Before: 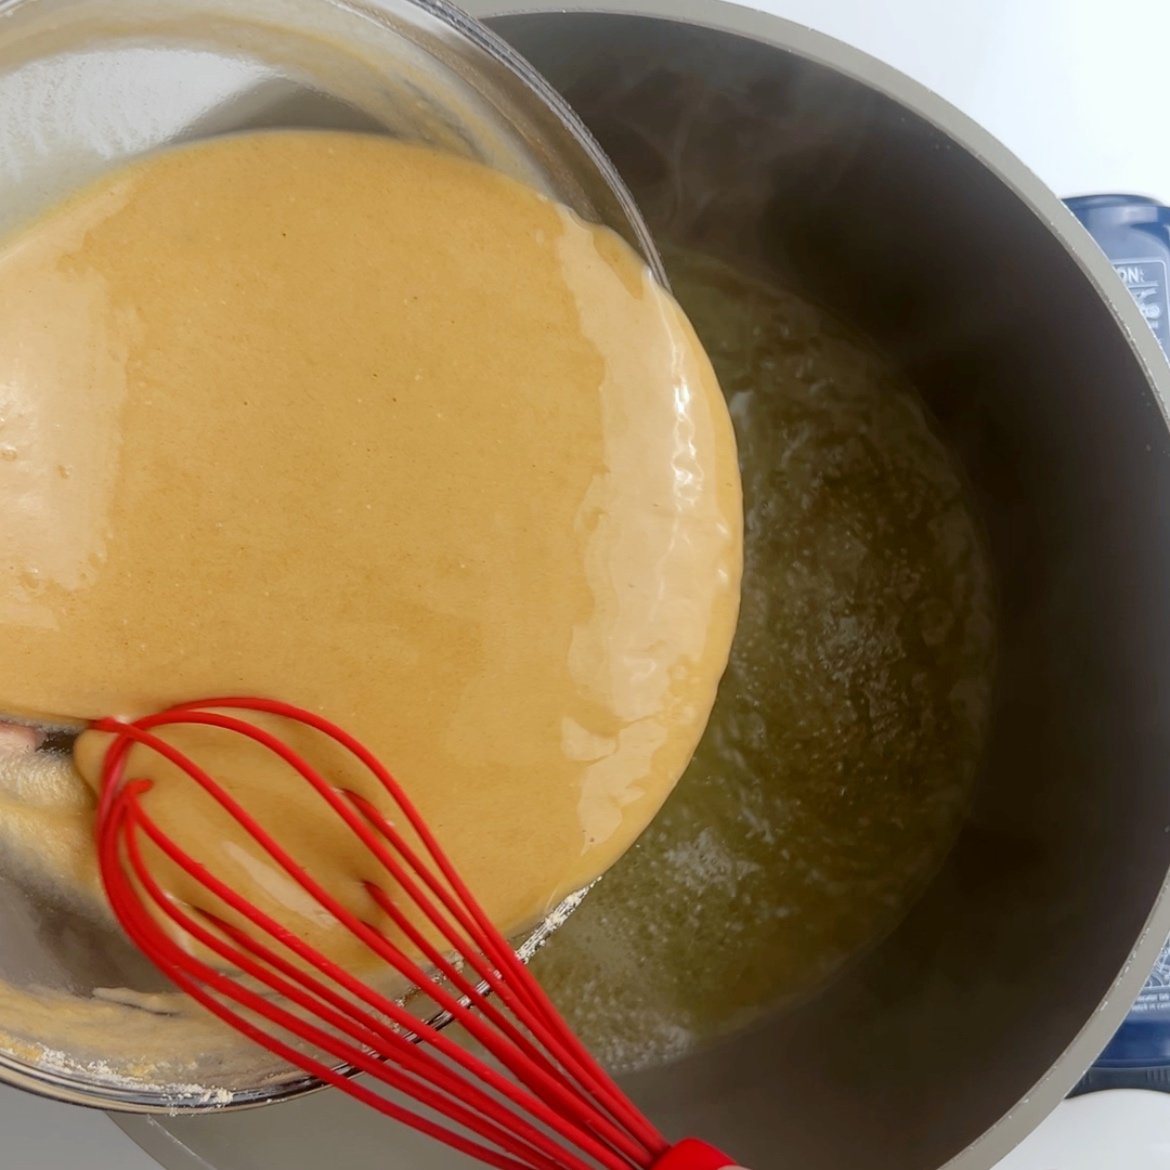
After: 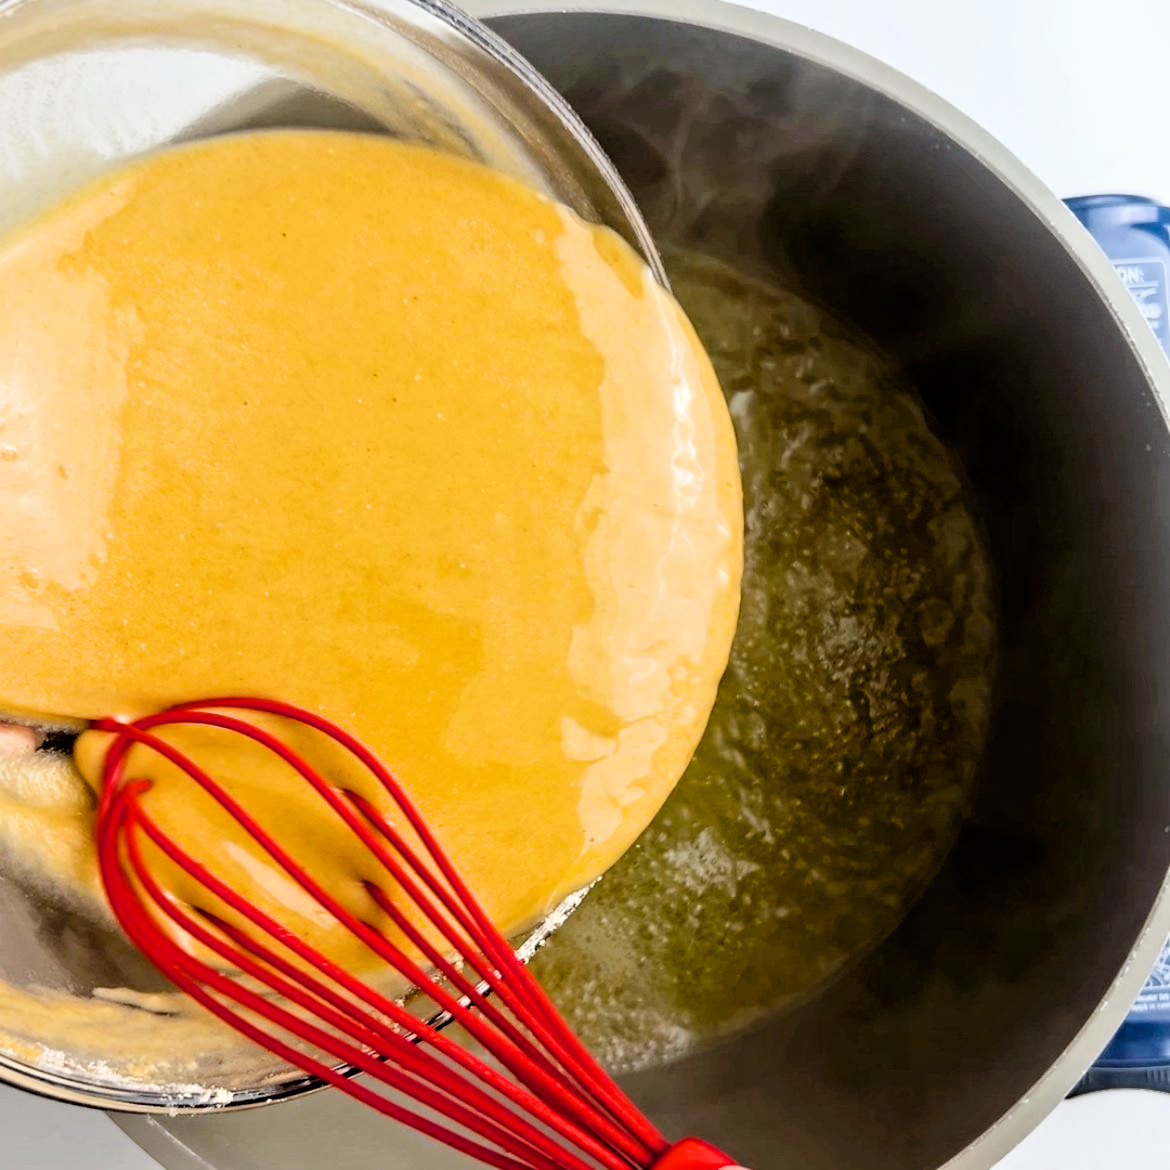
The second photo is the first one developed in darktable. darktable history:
exposure: black level correction 0, exposure 0.696 EV, compensate highlight preservation false
filmic rgb: middle gray luminance 12.75%, black relative exposure -10.19 EV, white relative exposure 3.47 EV, target black luminance 0%, hardness 5.77, latitude 45.2%, contrast 1.219, highlights saturation mix 3.83%, shadows ↔ highlights balance 27.45%
color balance rgb: shadows lift › luminance -9.955%, perceptual saturation grading › global saturation 19.991%, global vibrance 20%
contrast equalizer: y [[0.511, 0.558, 0.631, 0.632, 0.559, 0.512], [0.5 ×6], [0.507, 0.559, 0.627, 0.644, 0.647, 0.647], [0 ×6], [0 ×6]]
